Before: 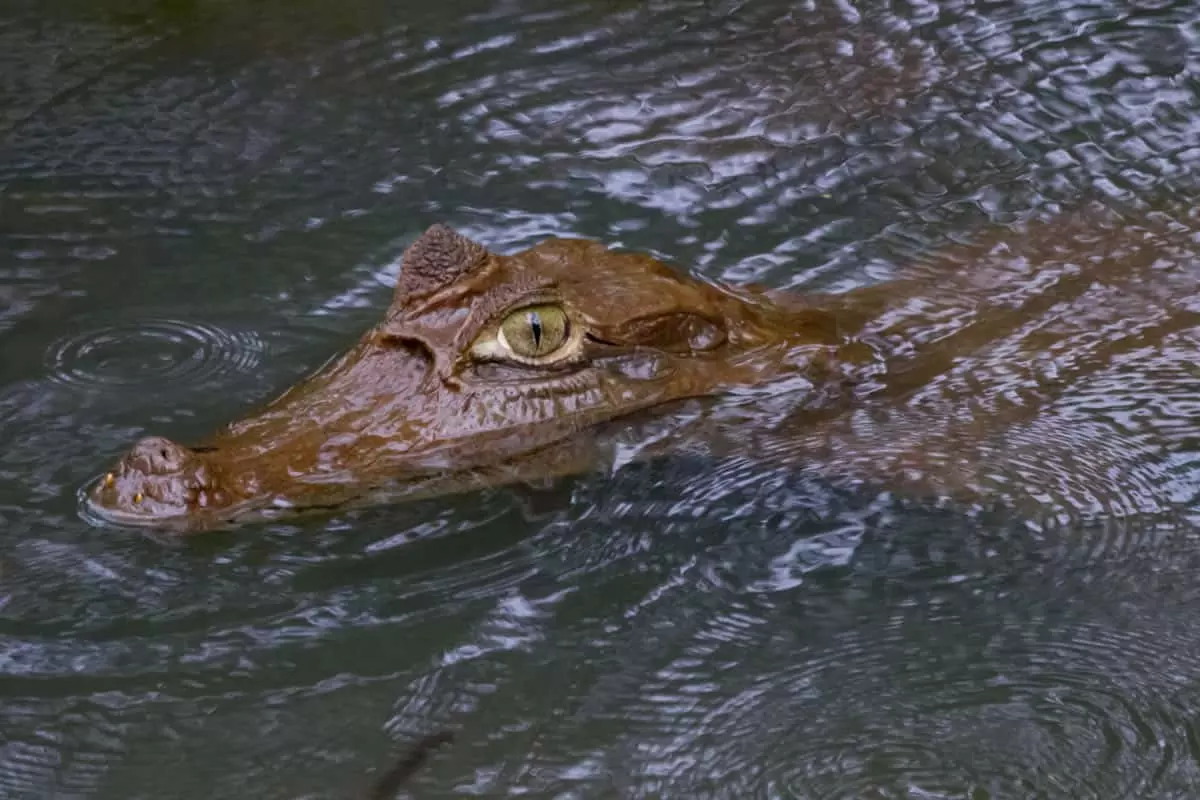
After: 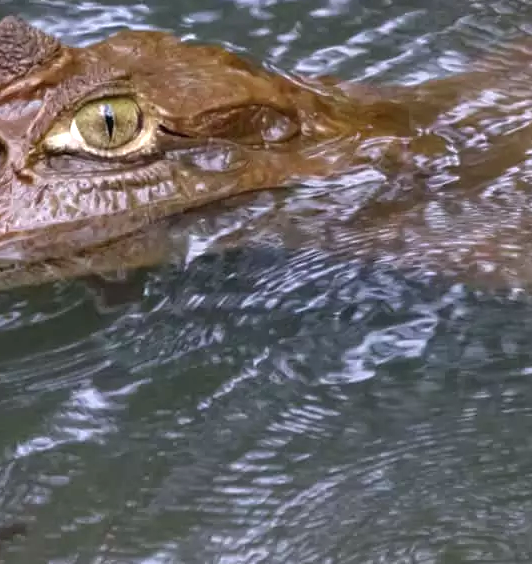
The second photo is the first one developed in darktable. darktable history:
exposure: black level correction 0, exposure 1.001 EV, compensate highlight preservation false
crop: left 35.616%, top 26.068%, right 20.027%, bottom 3.423%
base curve: curves: ch0 [(0, 0) (0.74, 0.67) (1, 1)]
contrast brightness saturation: saturation -0.065
